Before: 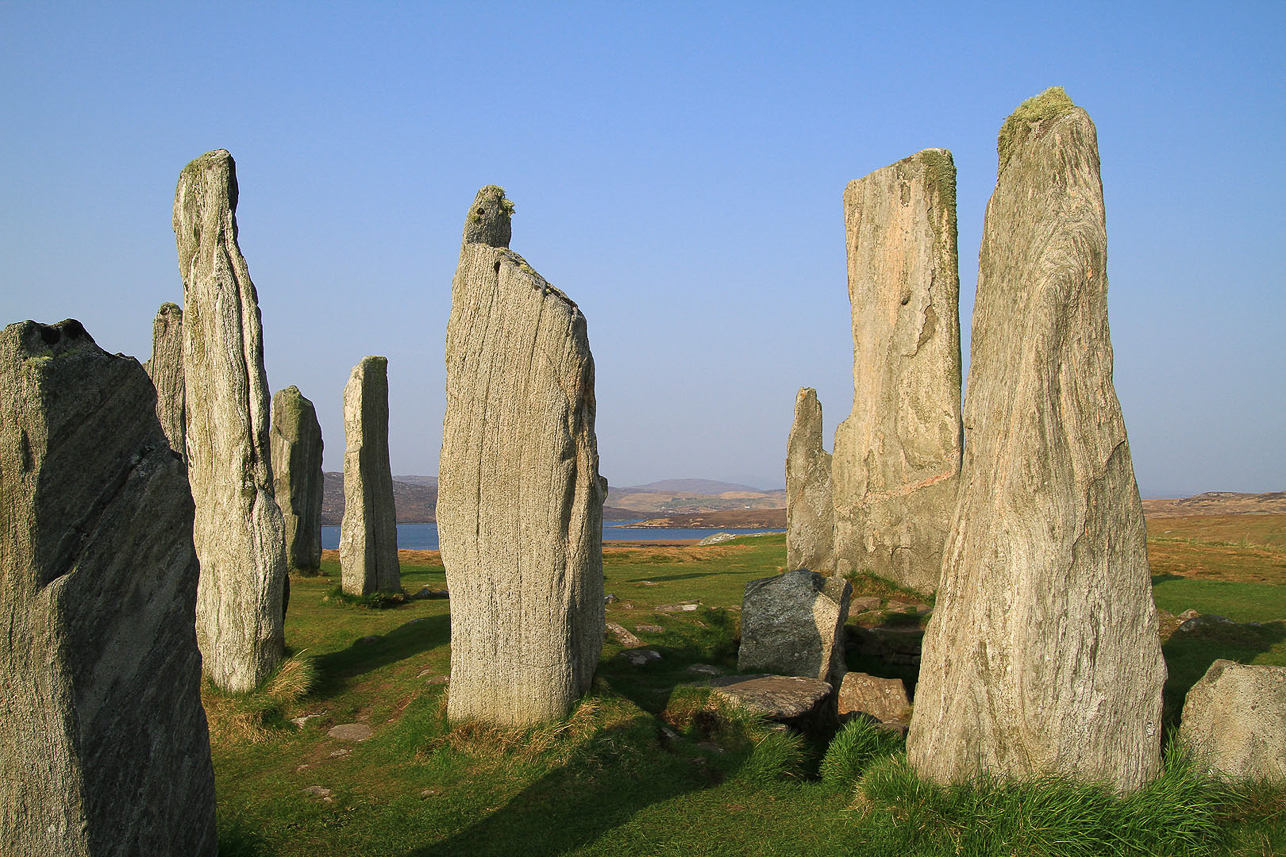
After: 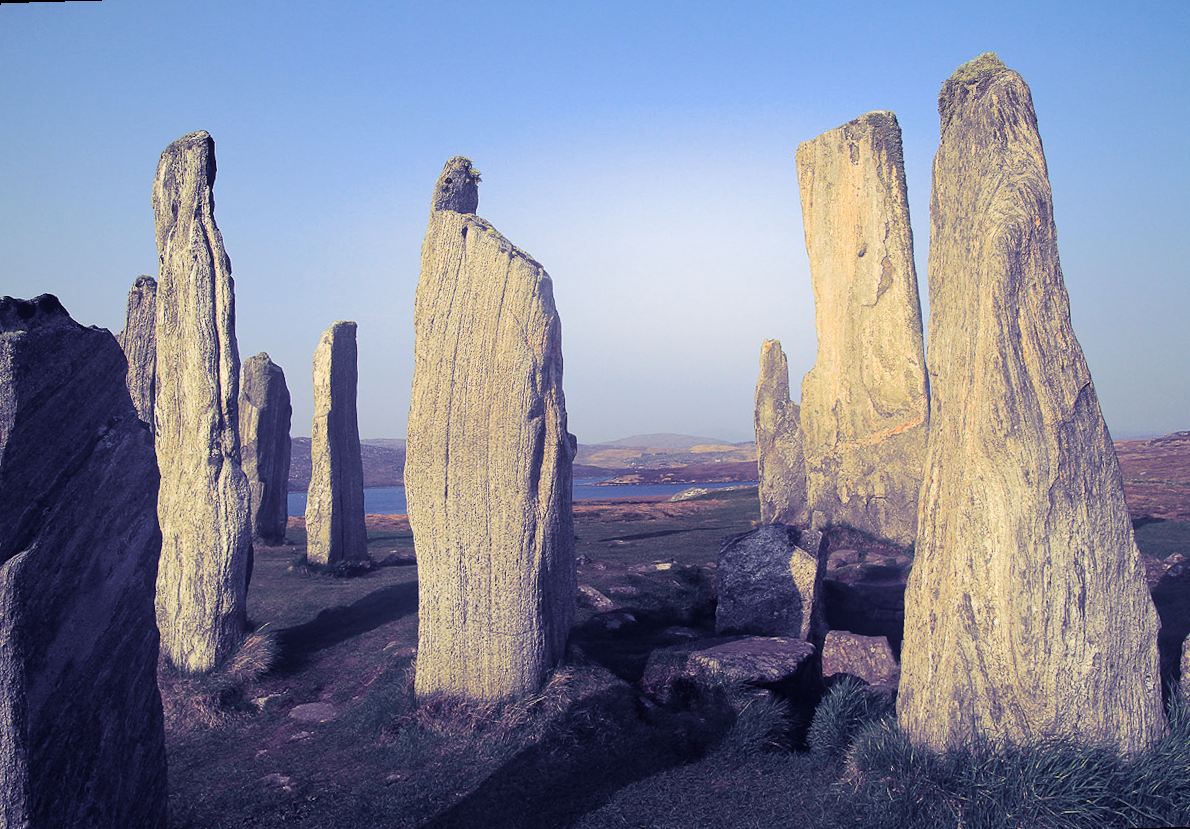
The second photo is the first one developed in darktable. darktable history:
split-toning: shadows › hue 242.67°, shadows › saturation 0.733, highlights › hue 45.33°, highlights › saturation 0.667, balance -53.304, compress 21.15%
rotate and perspective: rotation -1.68°, lens shift (vertical) -0.146, crop left 0.049, crop right 0.912, crop top 0.032, crop bottom 0.96
bloom: on, module defaults
